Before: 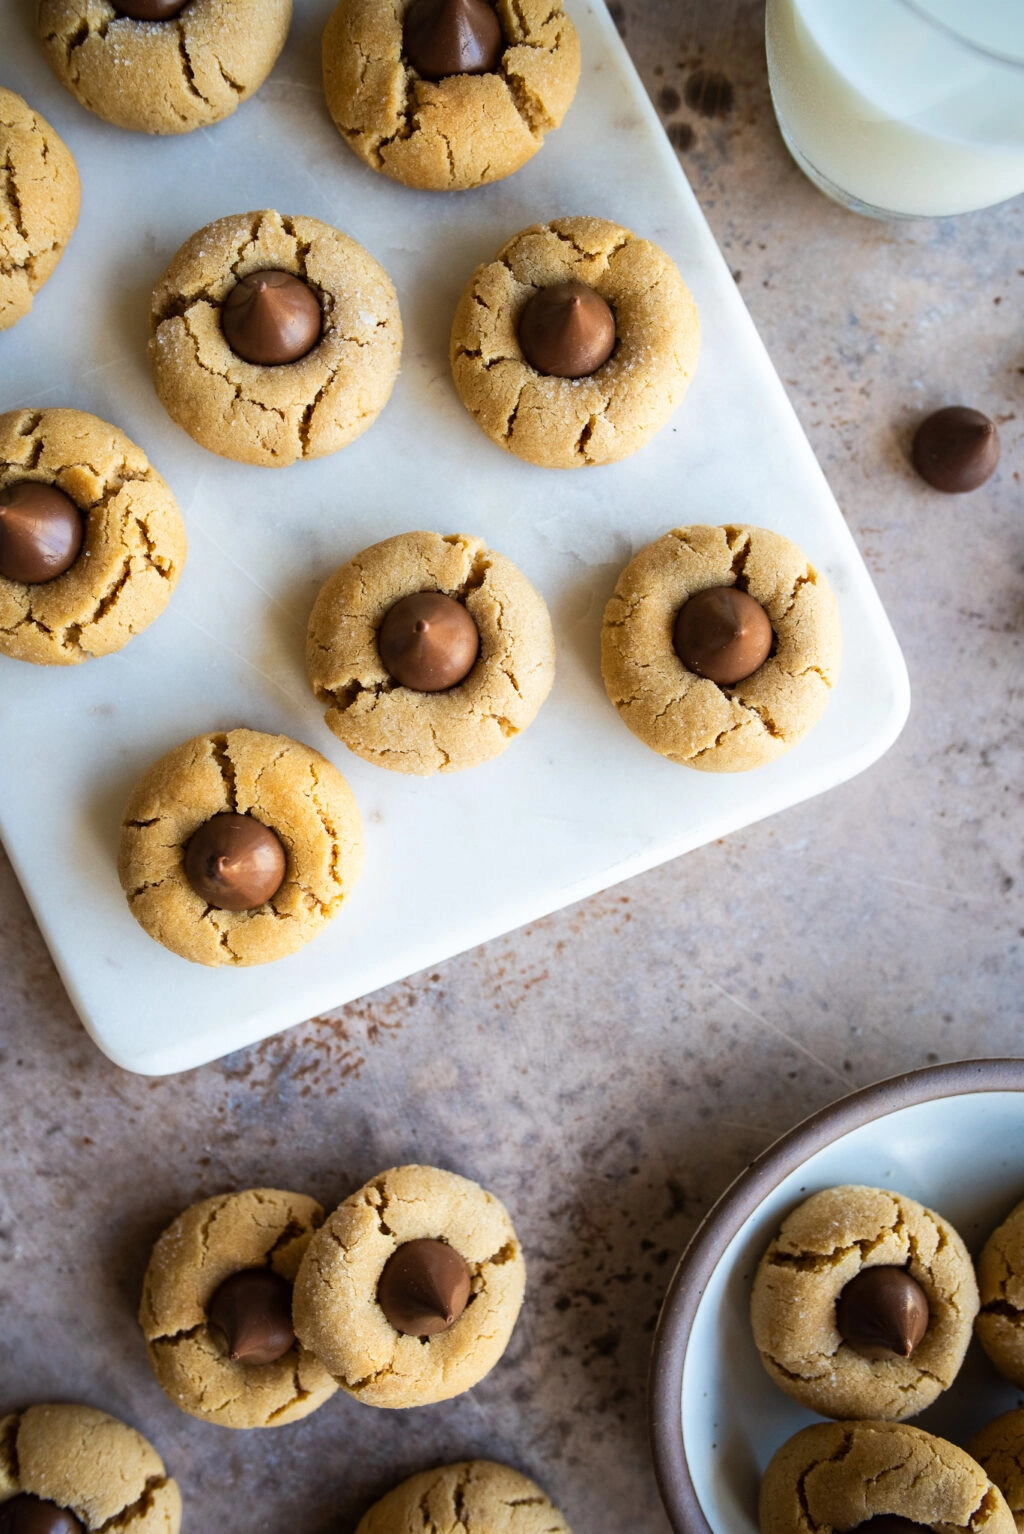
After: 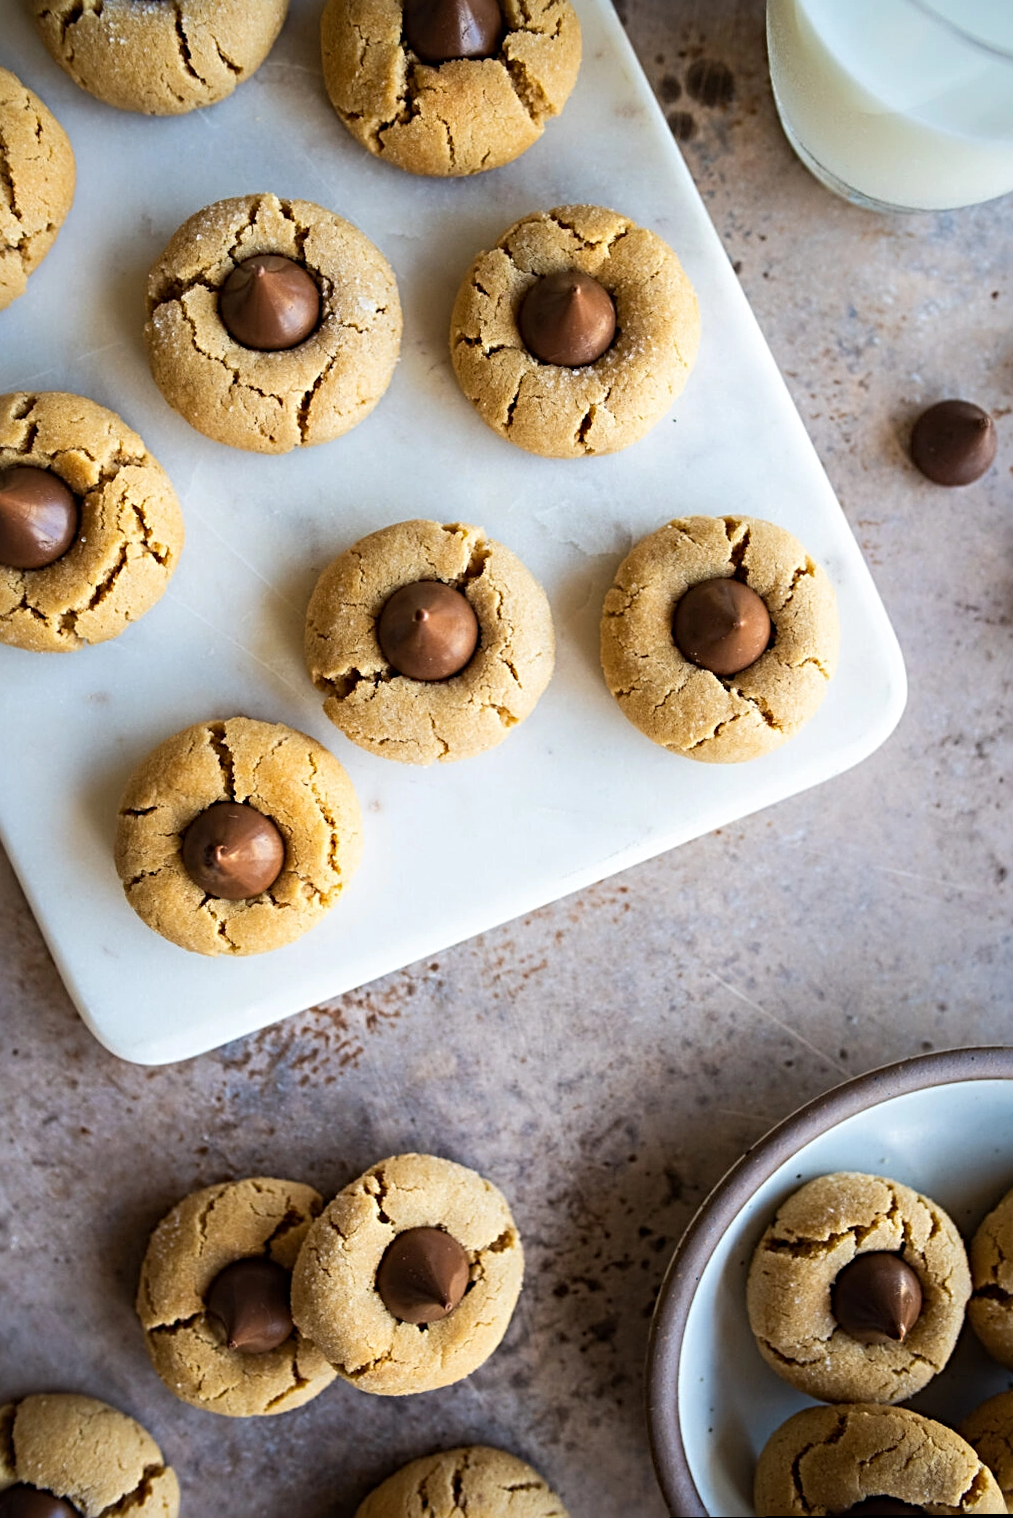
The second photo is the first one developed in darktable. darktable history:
rotate and perspective: rotation 0.174°, lens shift (vertical) 0.013, lens shift (horizontal) 0.019, shear 0.001, automatic cropping original format, crop left 0.007, crop right 0.991, crop top 0.016, crop bottom 0.997
sharpen: radius 4
